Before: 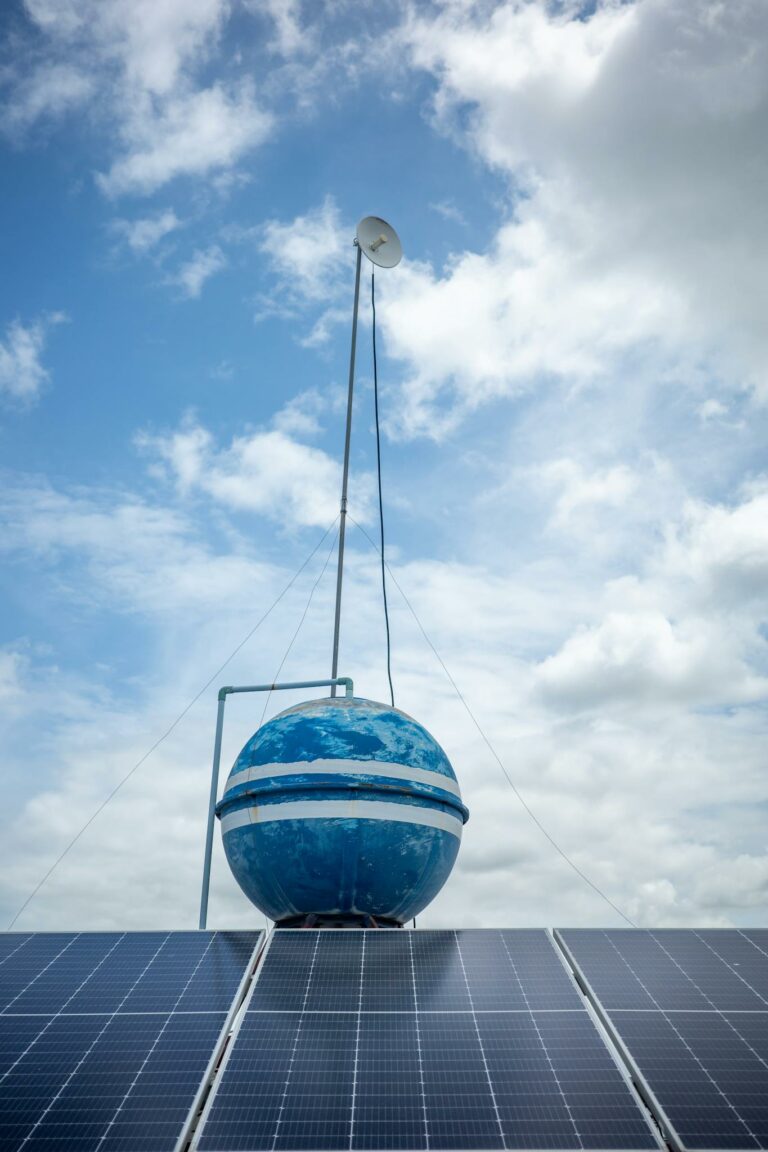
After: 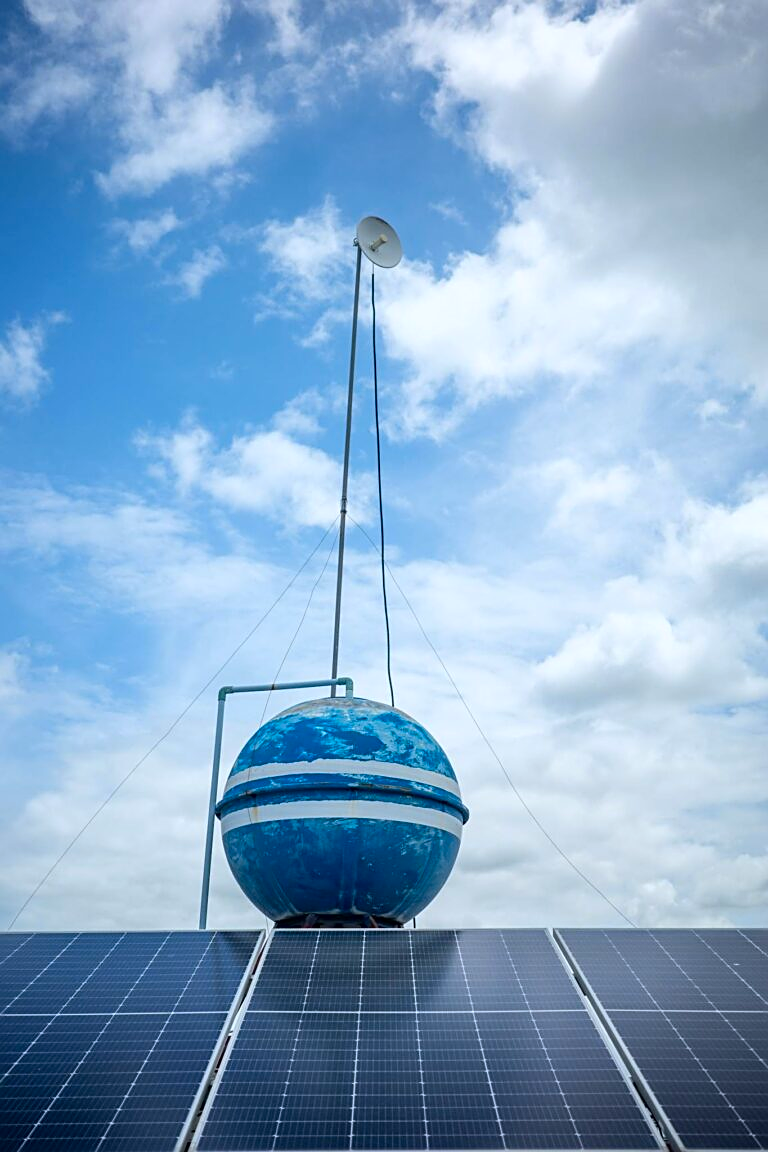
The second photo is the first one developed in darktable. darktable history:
white balance: red 0.983, blue 1.036
contrast brightness saturation: contrast 0.08, saturation 0.2
sharpen: on, module defaults
